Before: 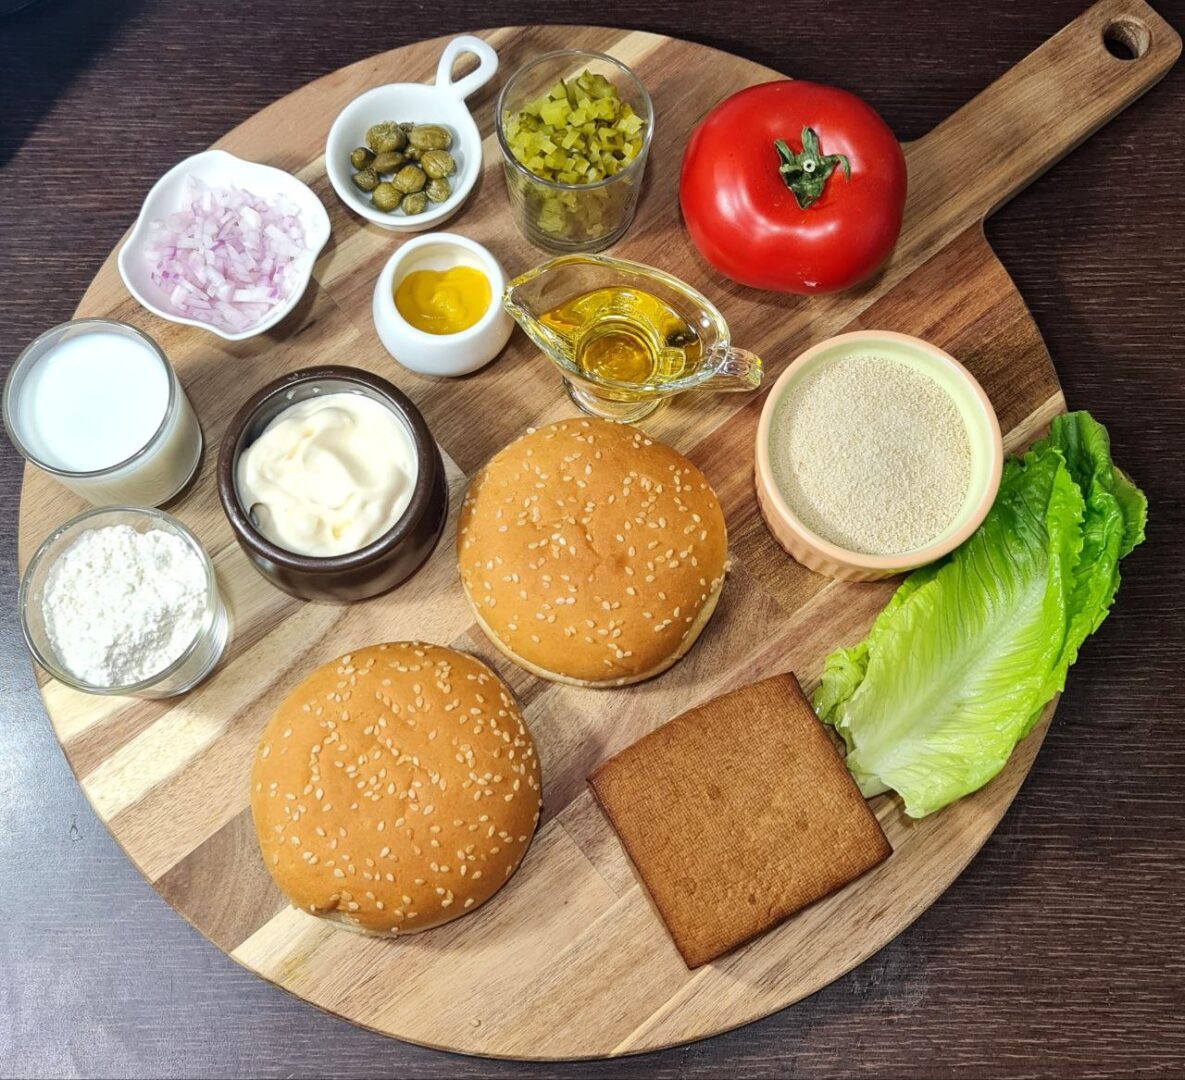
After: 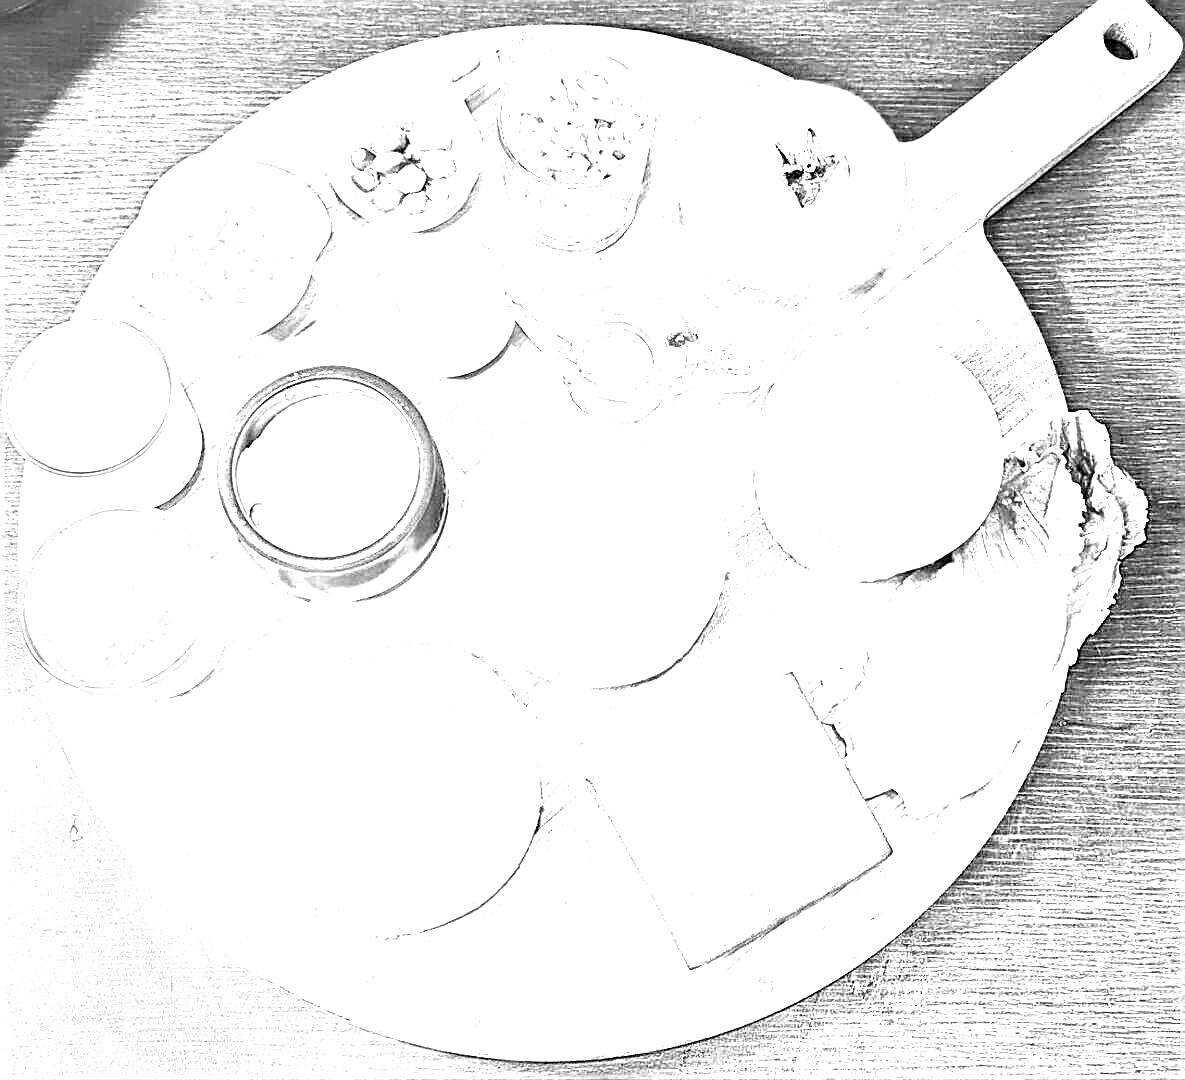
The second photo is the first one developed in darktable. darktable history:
monochrome: a 32, b 64, size 2.3
sharpen: amount 1
white balance: red 8, blue 8
